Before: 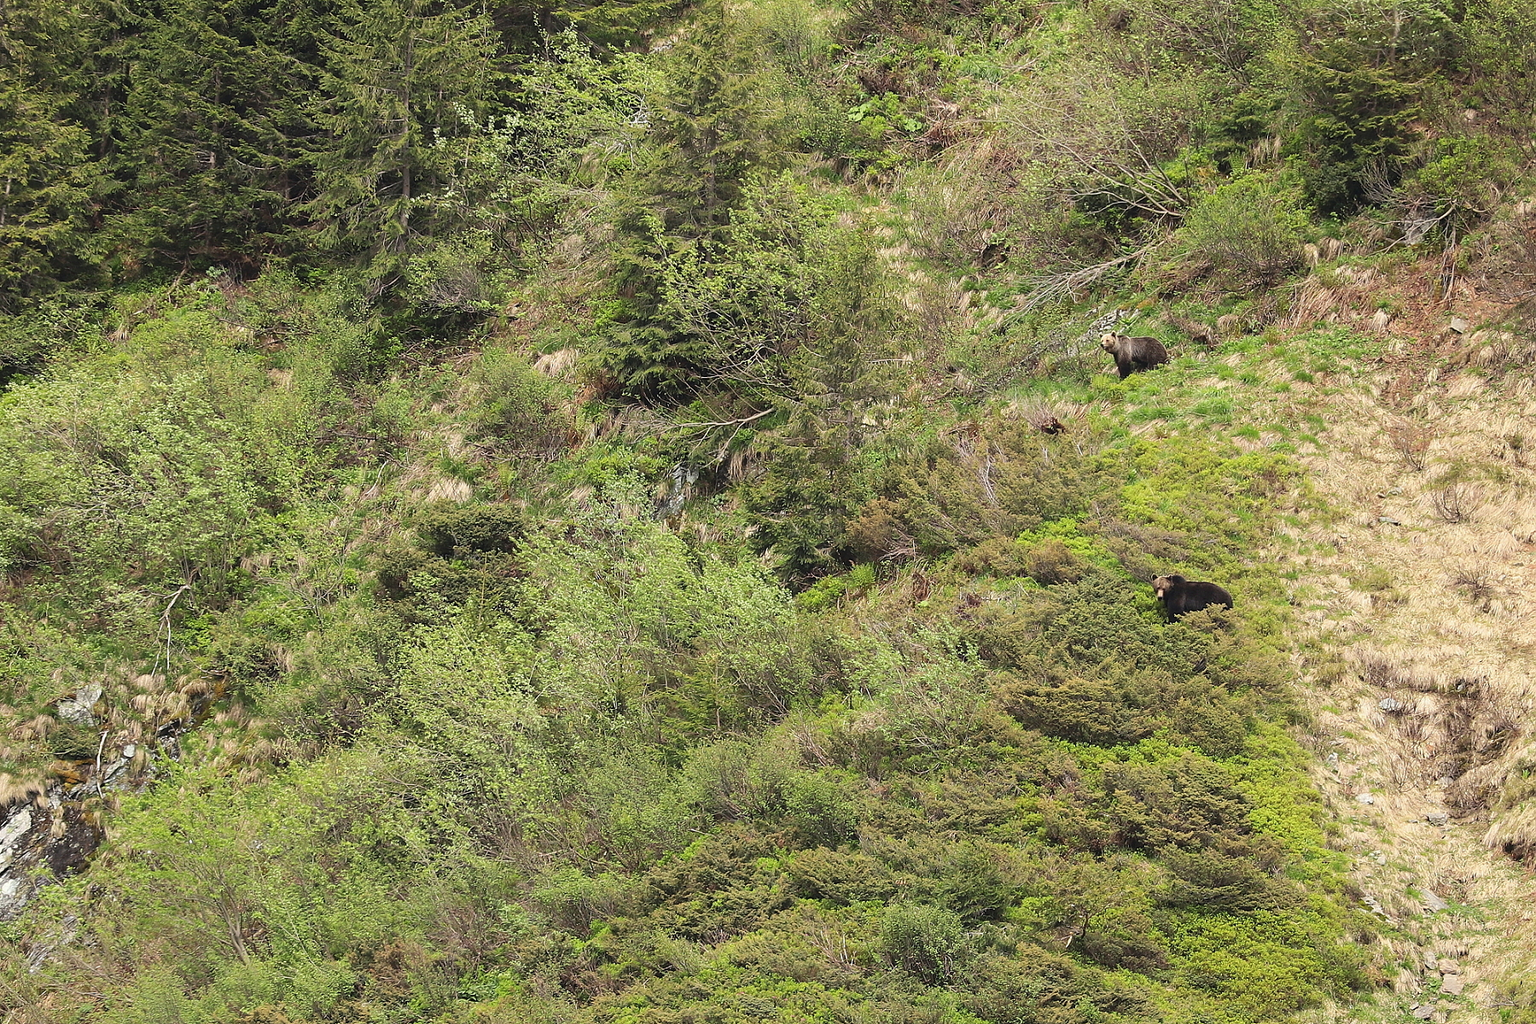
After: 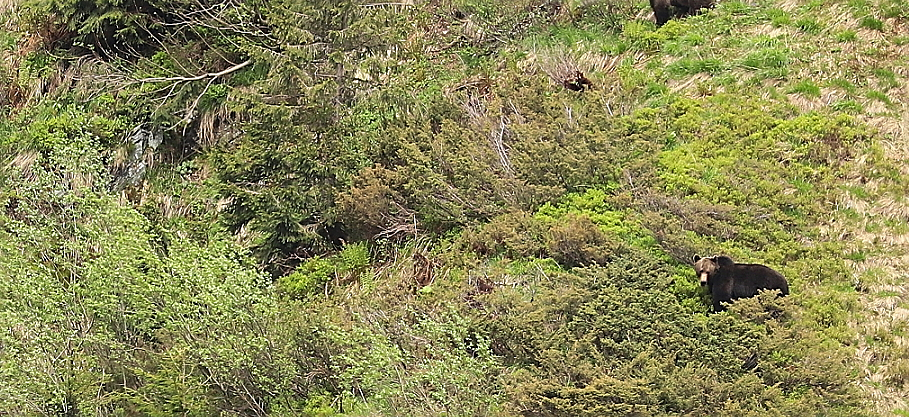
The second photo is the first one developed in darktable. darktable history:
sharpen: on, module defaults
crop: left 36.497%, top 34.845%, right 12.979%, bottom 30.379%
shadows and highlights: radius 127.66, shadows 30.39, highlights -31.16, shadows color adjustment 99.14%, highlights color adjustment 0.298%, low approximation 0.01, soften with gaussian
